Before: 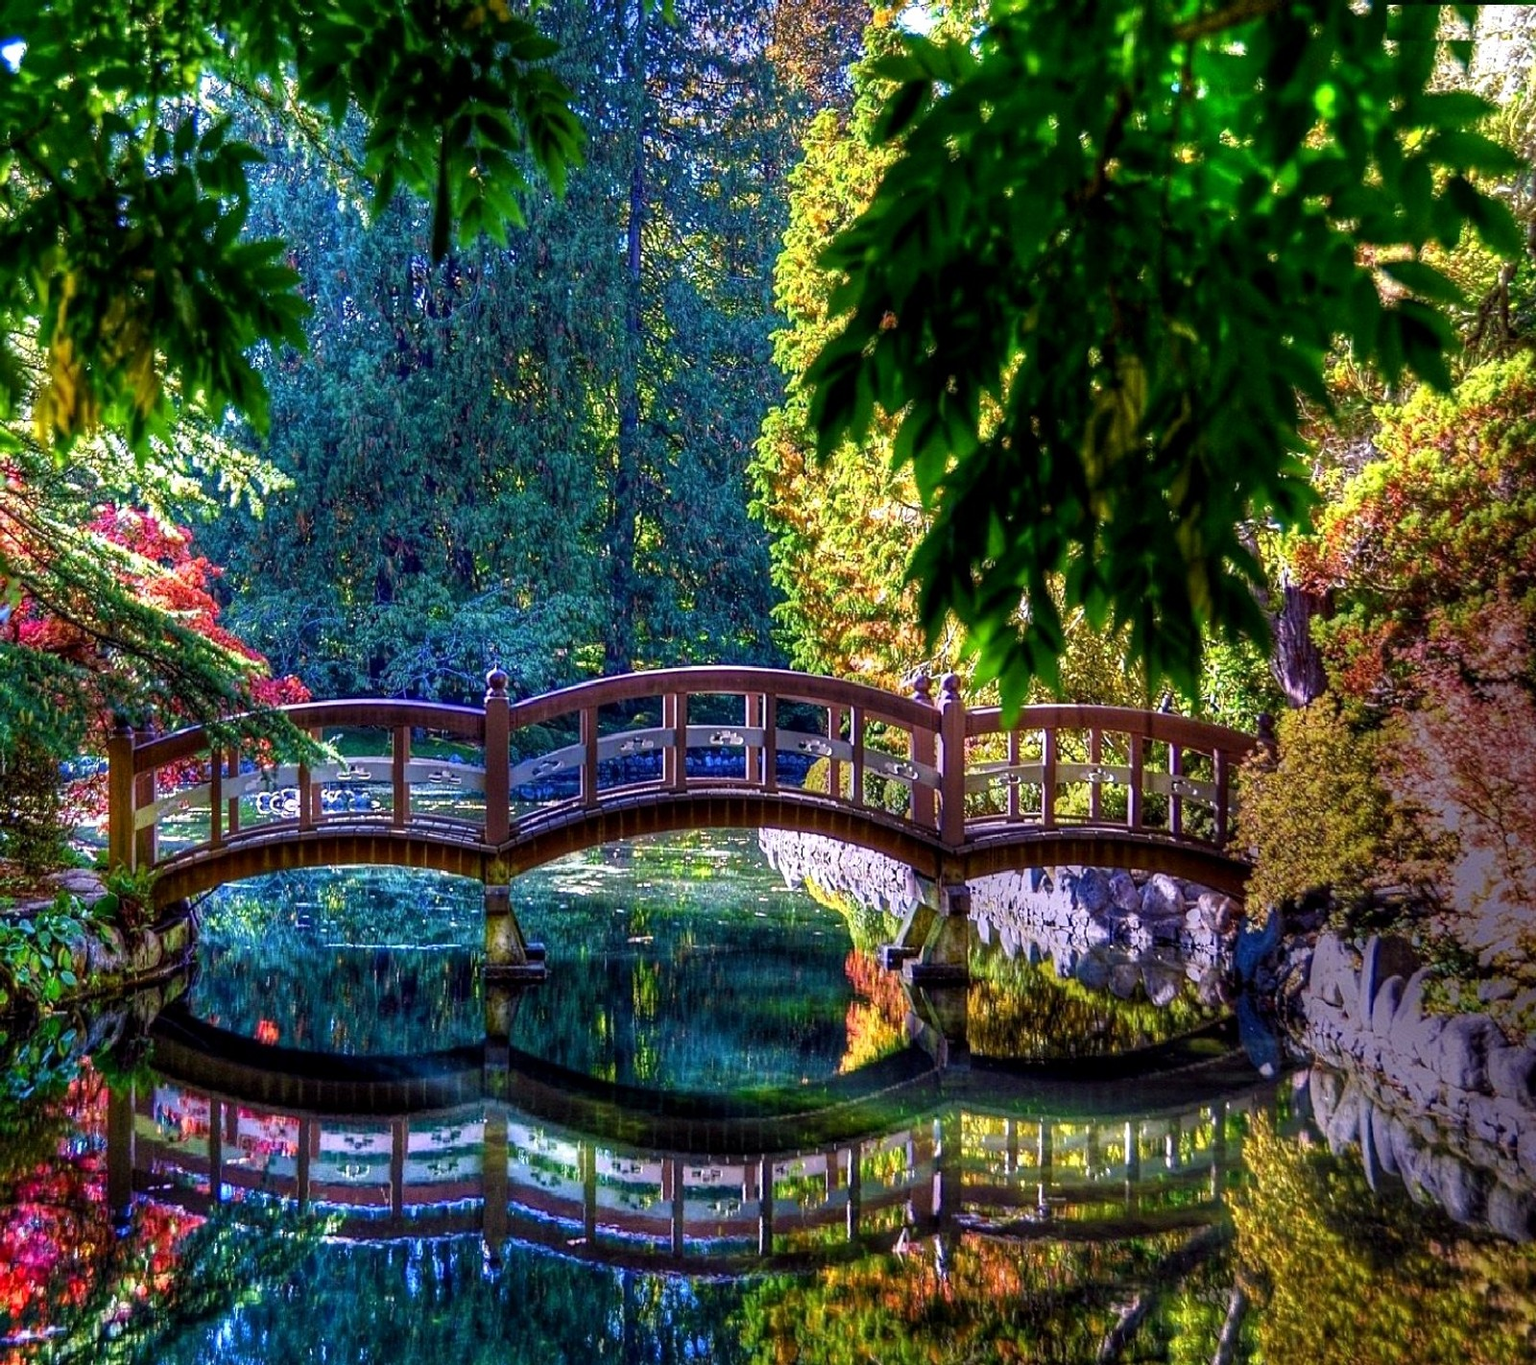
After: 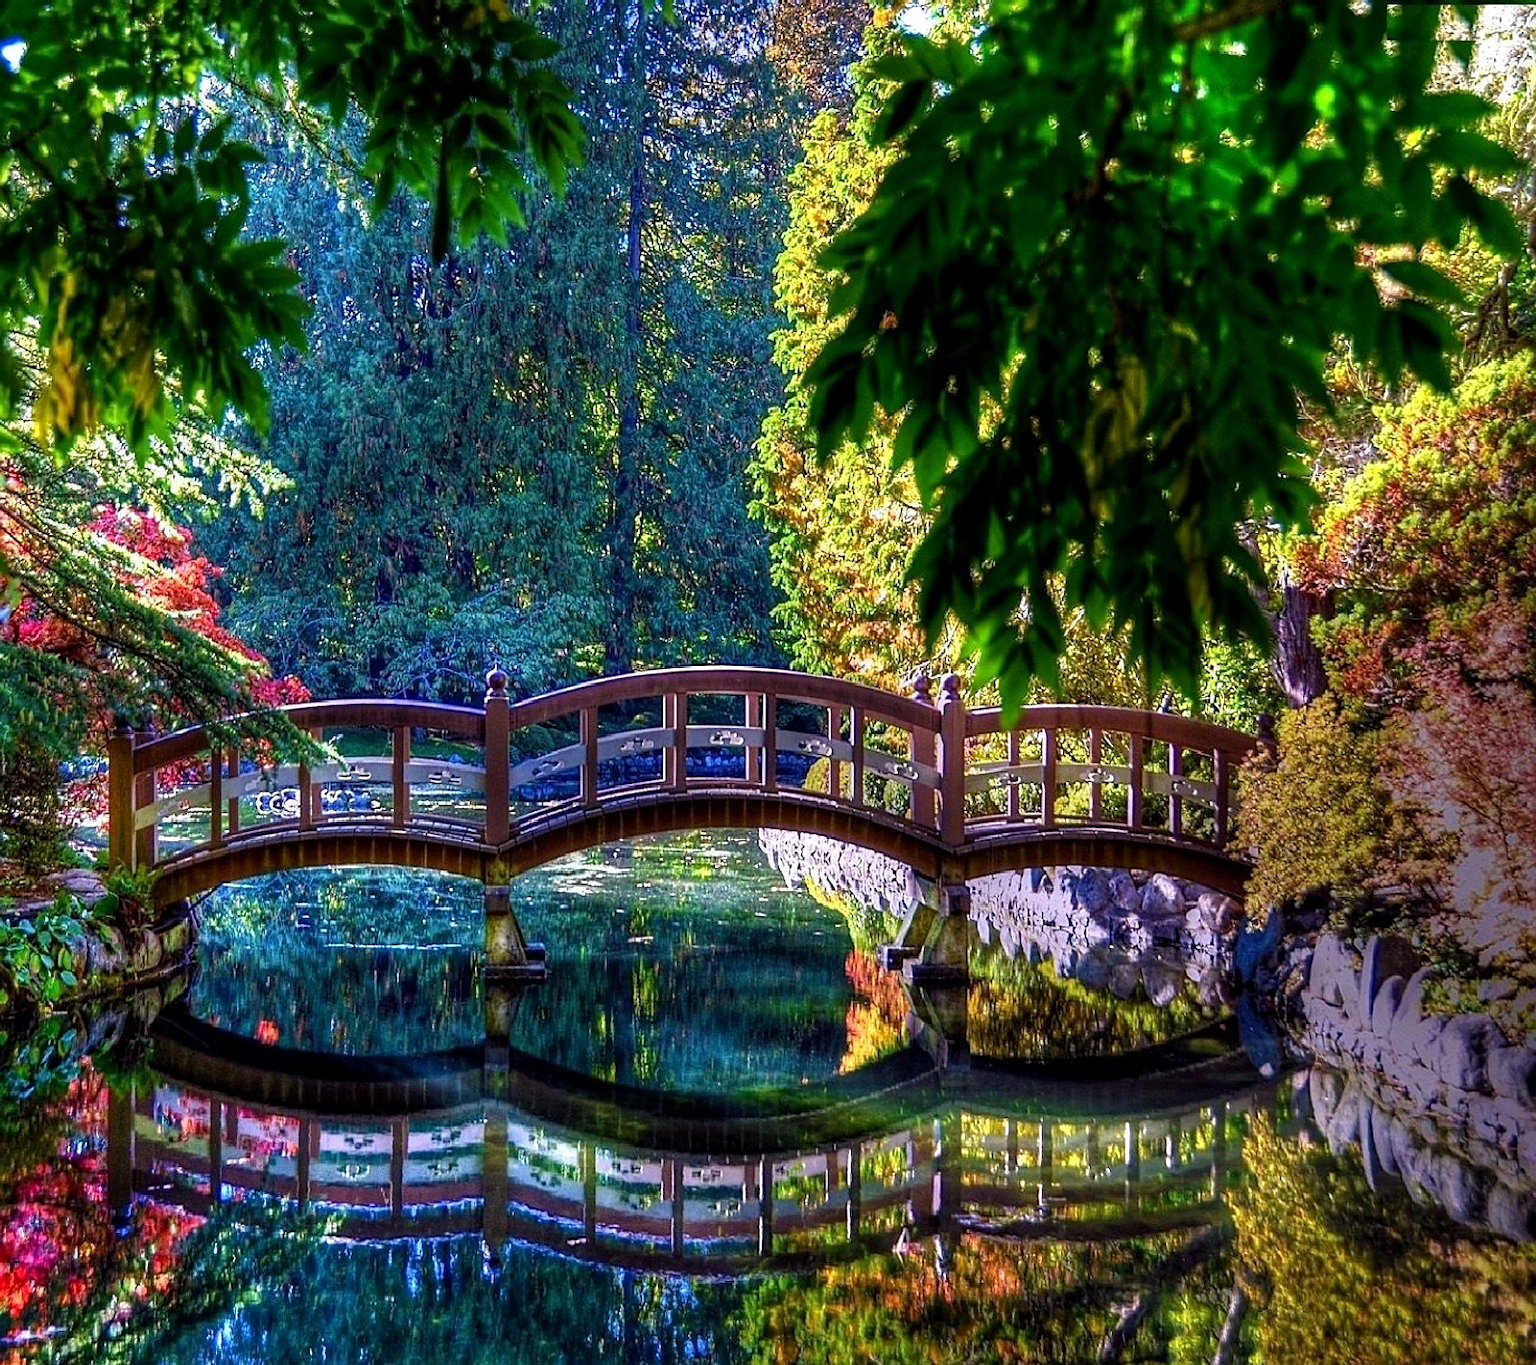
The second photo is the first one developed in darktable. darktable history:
sharpen: radius 1.019
